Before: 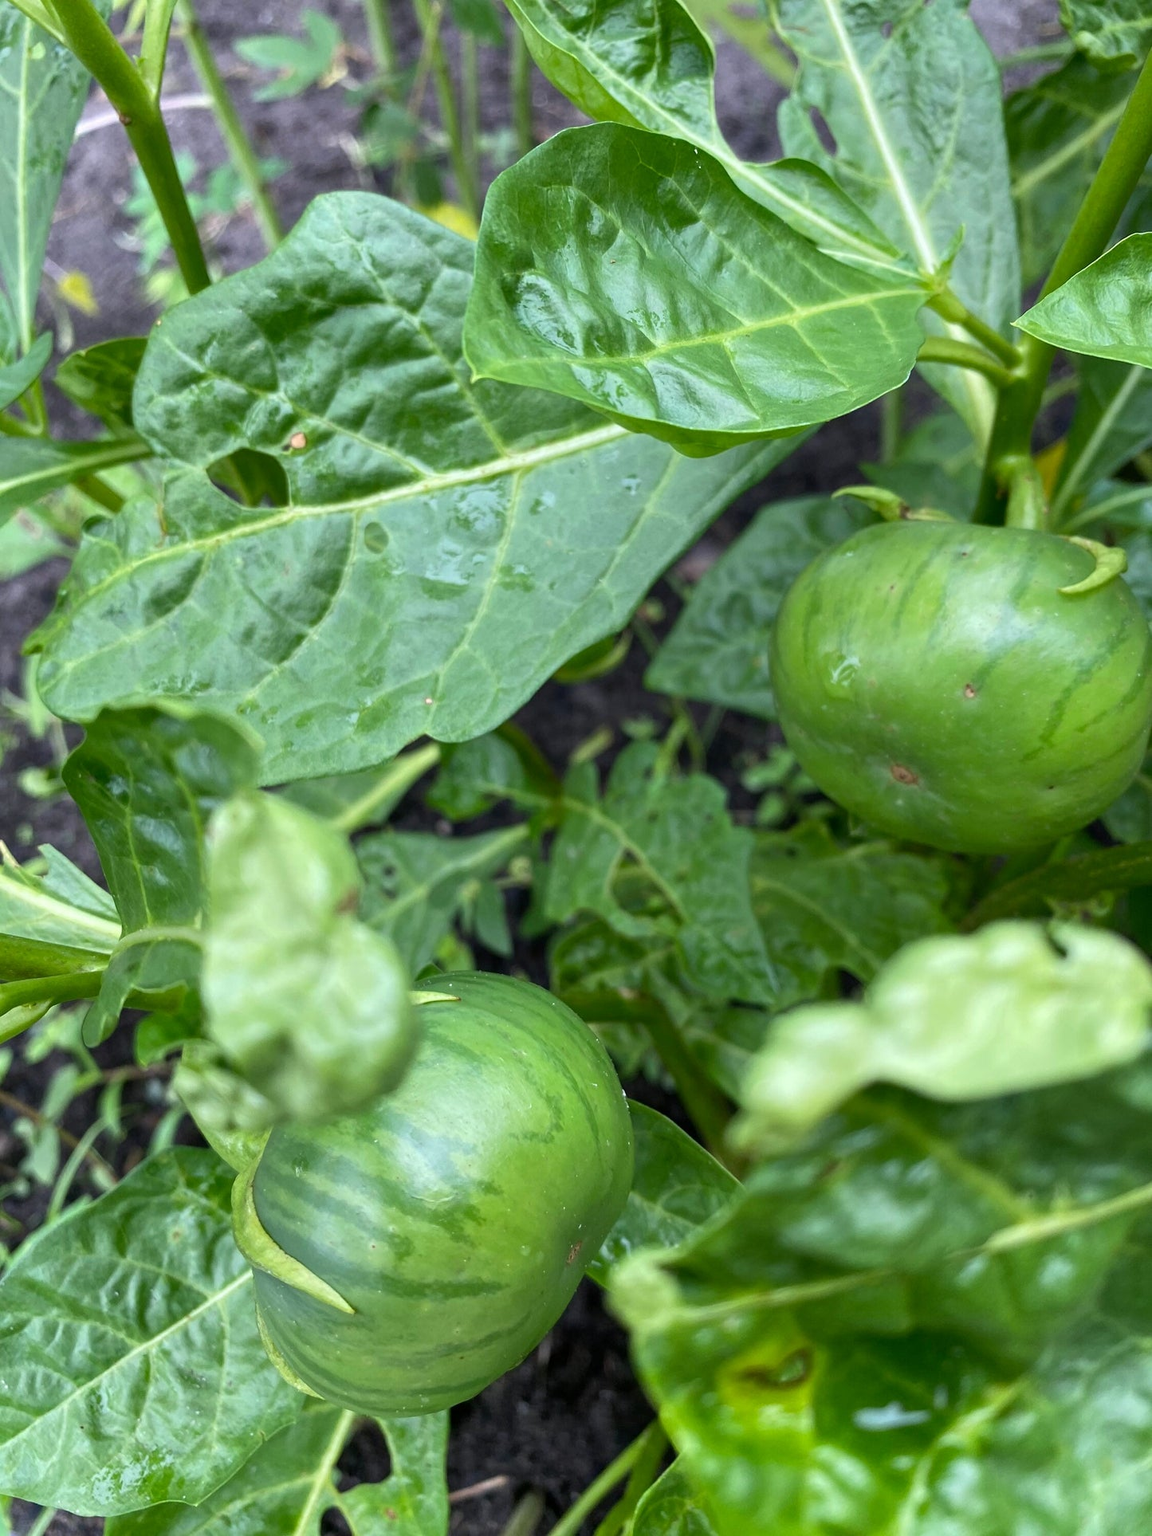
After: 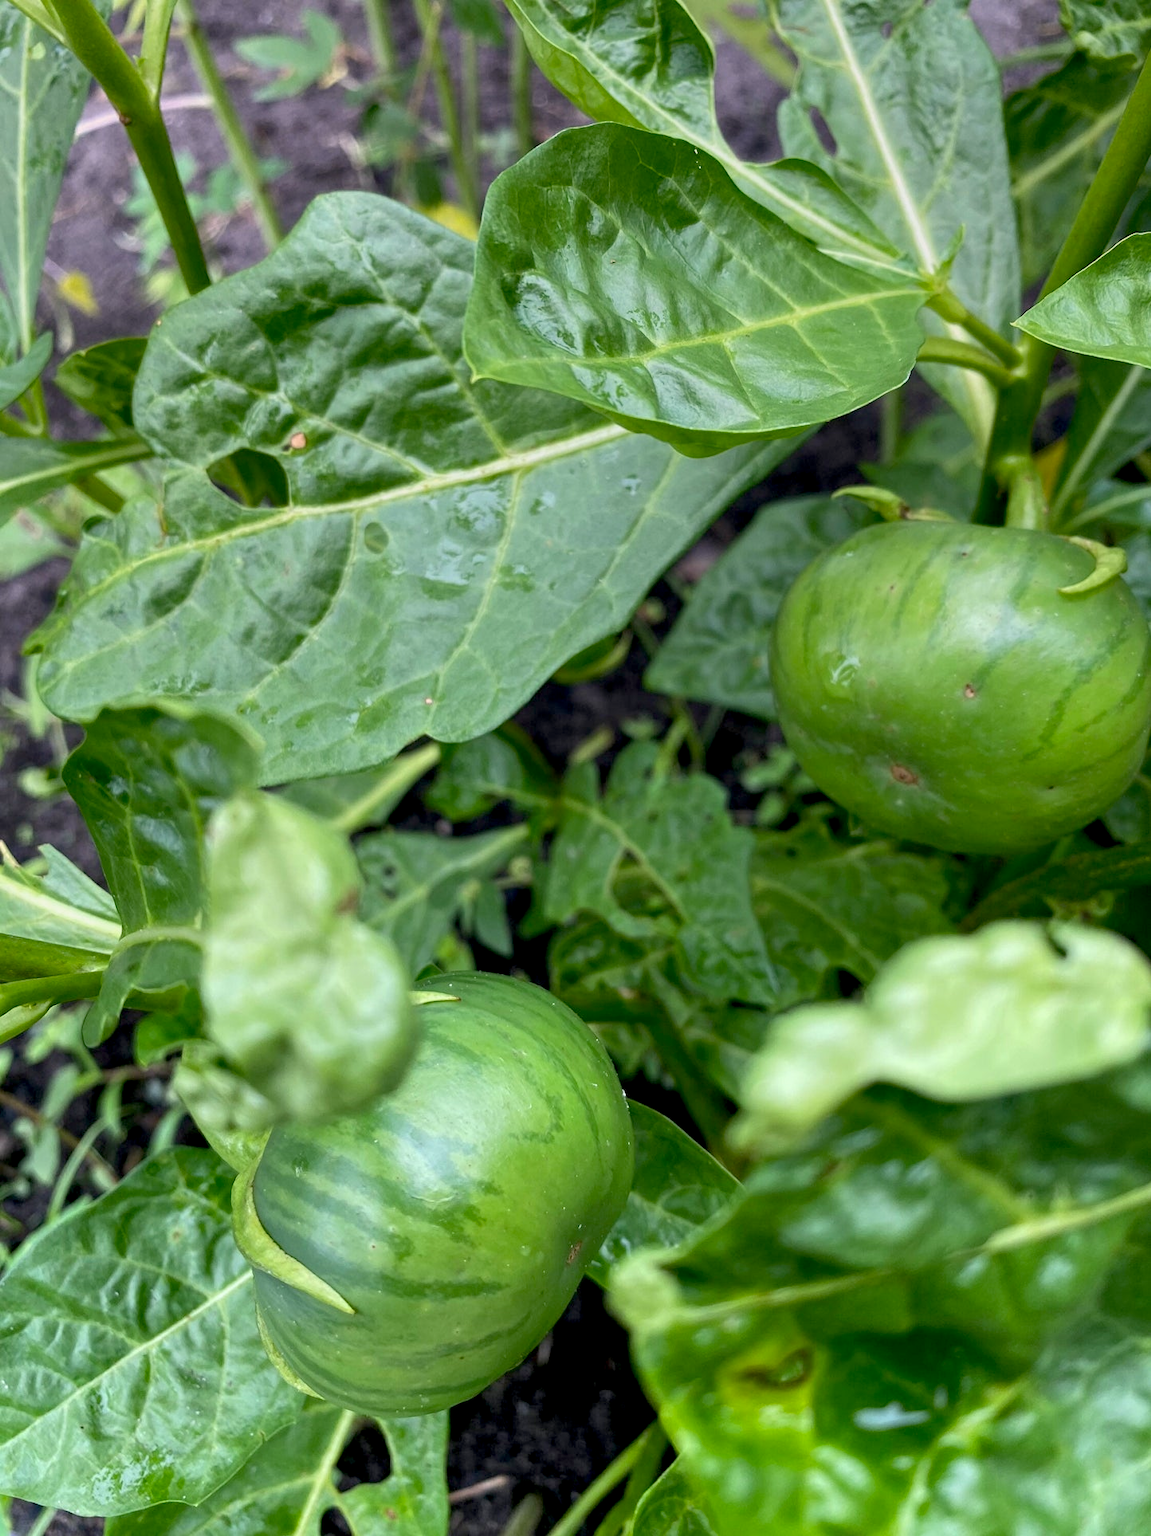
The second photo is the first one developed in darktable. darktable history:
graduated density: density 0.38 EV, hardness 21%, rotation -6.11°, saturation 32%
exposure: black level correction 0.012, compensate highlight preservation false
white balance: emerald 1
